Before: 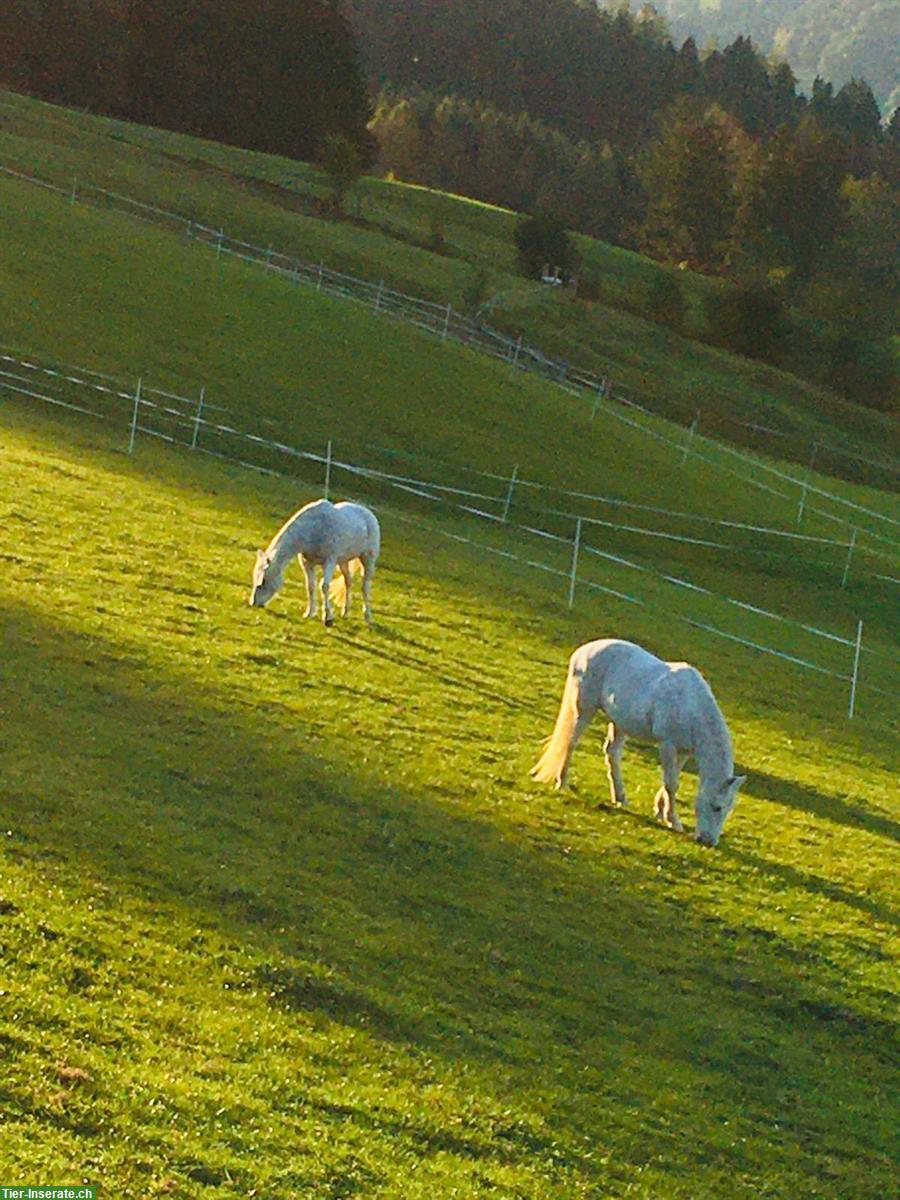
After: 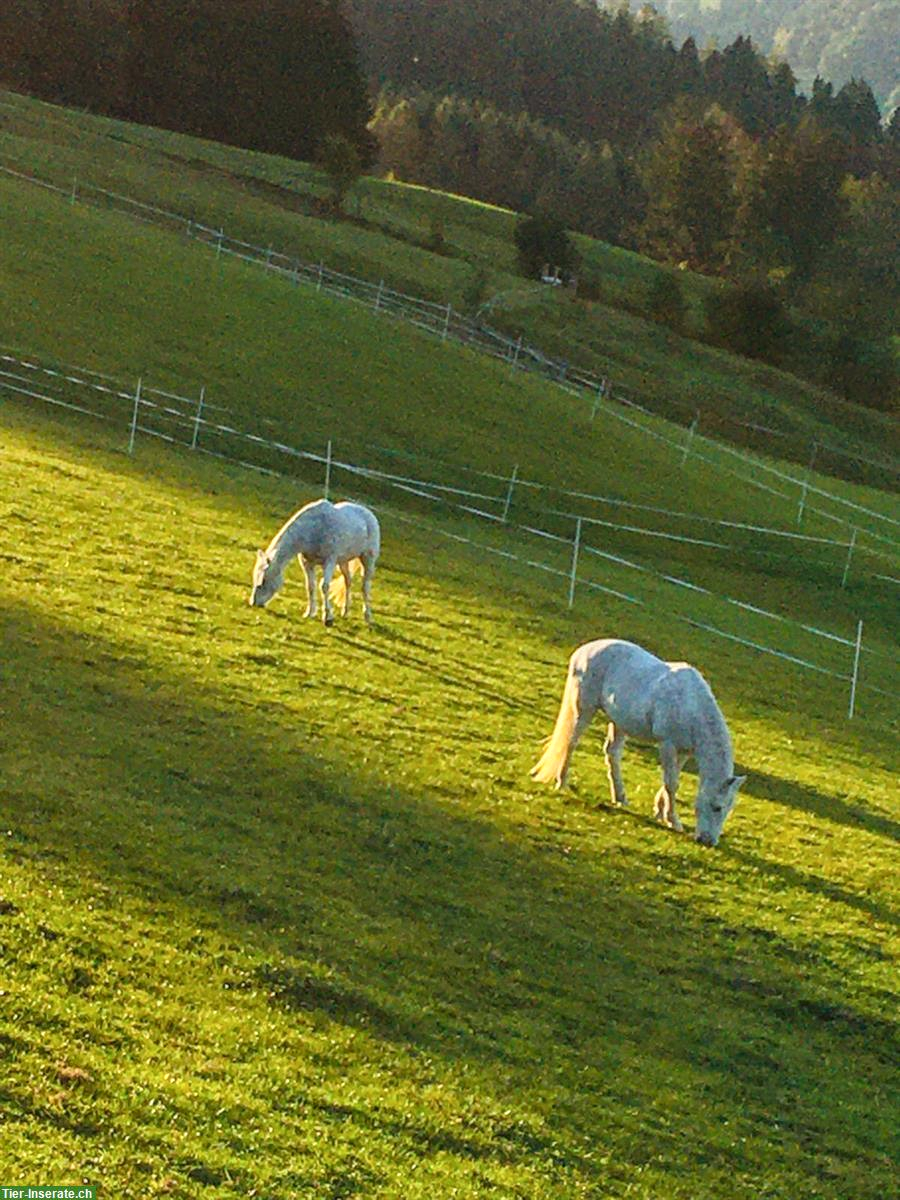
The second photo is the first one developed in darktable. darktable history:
local contrast: highlights 0%, shadows 6%, detail 133%
